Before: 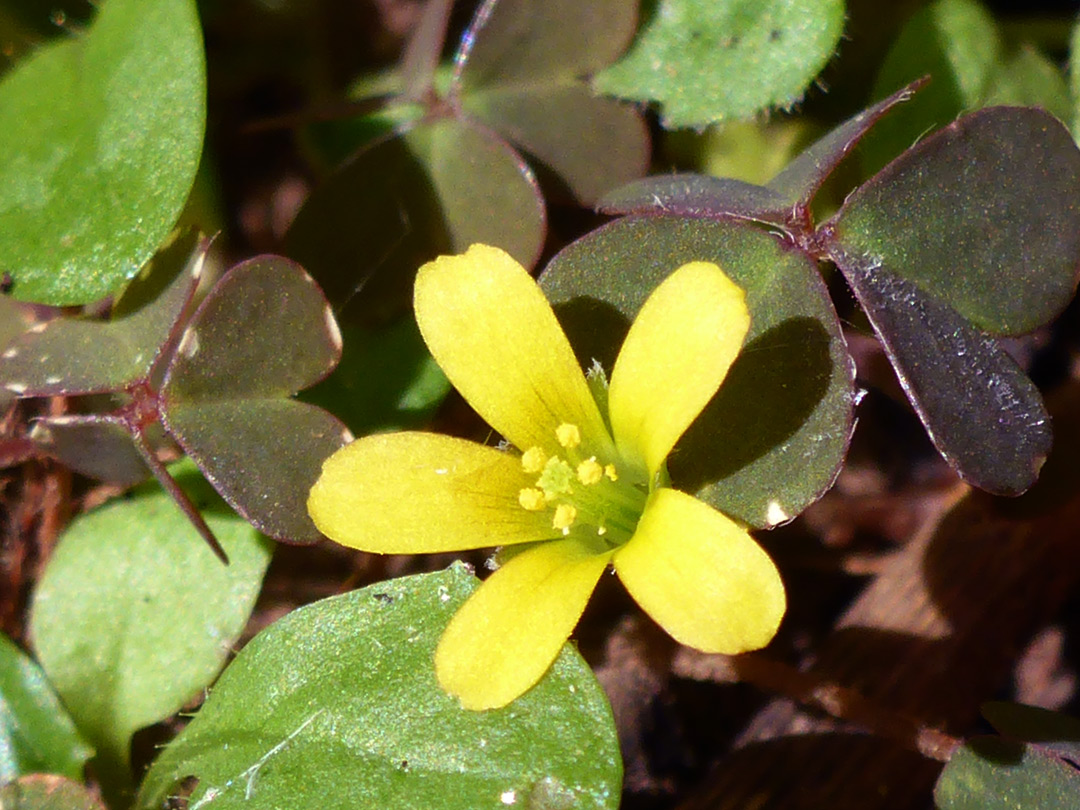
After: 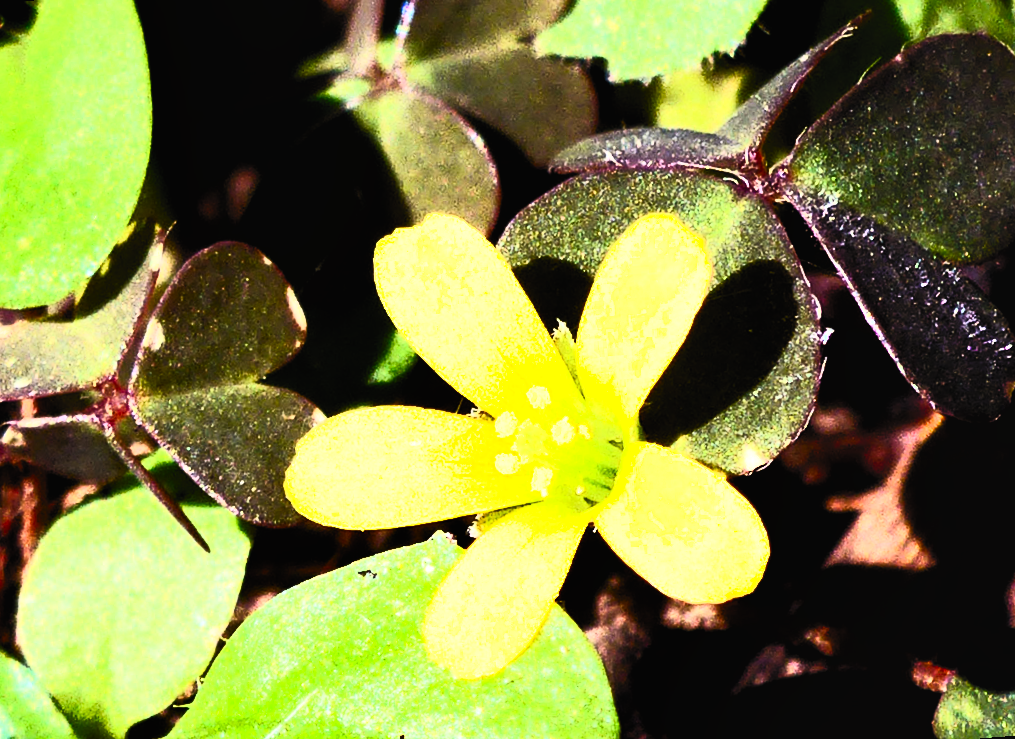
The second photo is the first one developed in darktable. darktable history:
rotate and perspective: rotation -4.57°, crop left 0.054, crop right 0.944, crop top 0.087, crop bottom 0.914
contrast brightness saturation: contrast 0.83, brightness 0.59, saturation 0.59
shadows and highlights: low approximation 0.01, soften with gaussian
filmic rgb: black relative exposure -3.75 EV, white relative exposure 2.4 EV, dynamic range scaling -50%, hardness 3.42, latitude 30%, contrast 1.8
contrast equalizer: y [[0.439, 0.44, 0.442, 0.457, 0.493, 0.498], [0.5 ×6], [0.5 ×6], [0 ×6], [0 ×6]], mix 0.59
